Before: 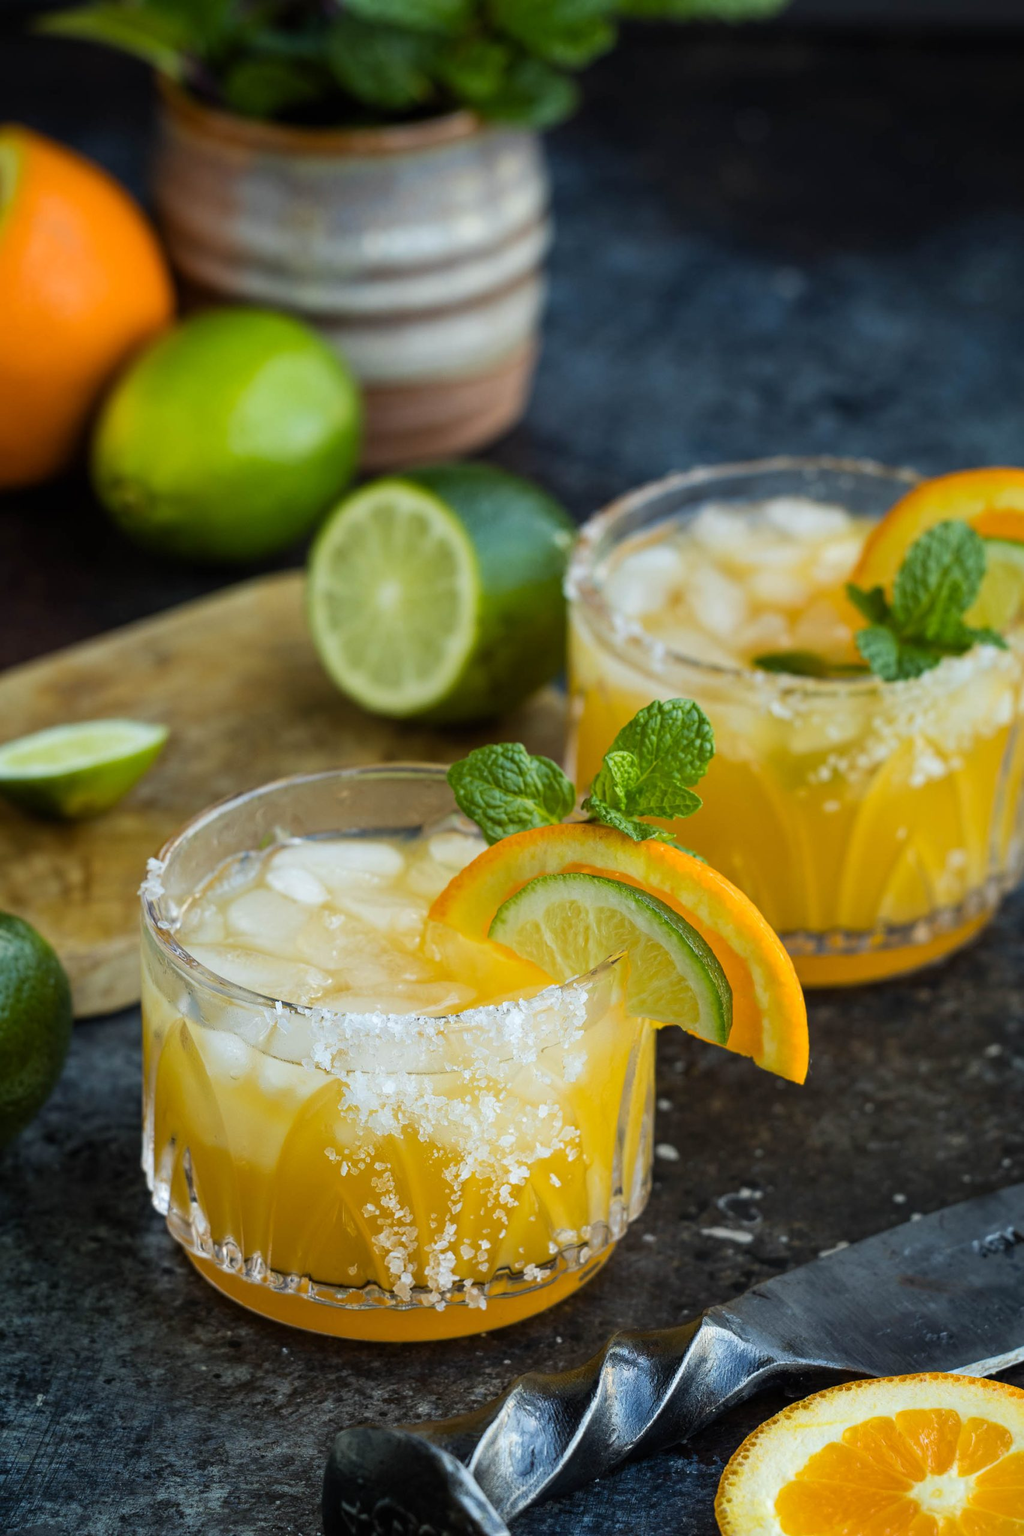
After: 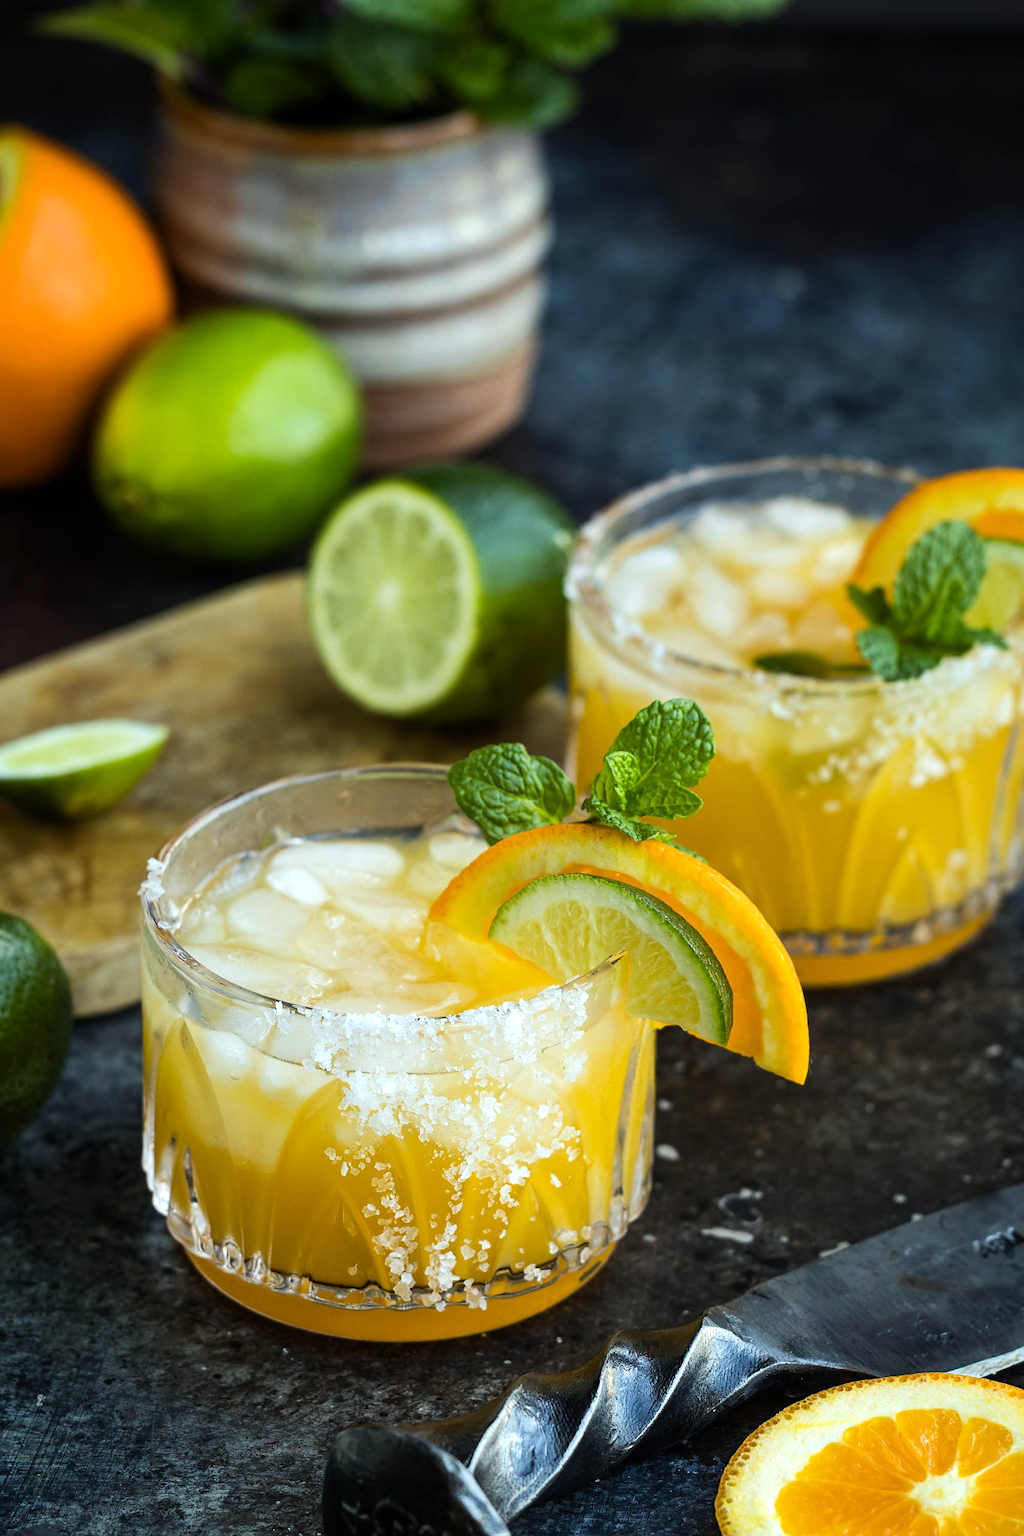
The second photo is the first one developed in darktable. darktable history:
tone equalizer: -8 EV -0.417 EV, -7 EV -0.389 EV, -6 EV -0.333 EV, -5 EV -0.222 EV, -3 EV 0.222 EV, -2 EV 0.333 EV, -1 EV 0.389 EV, +0 EV 0.417 EV, edges refinement/feathering 500, mask exposure compensation -1.57 EV, preserve details no
white balance: red 0.978, blue 0.999
exposure: compensate highlight preservation false
sharpen: radius 1
